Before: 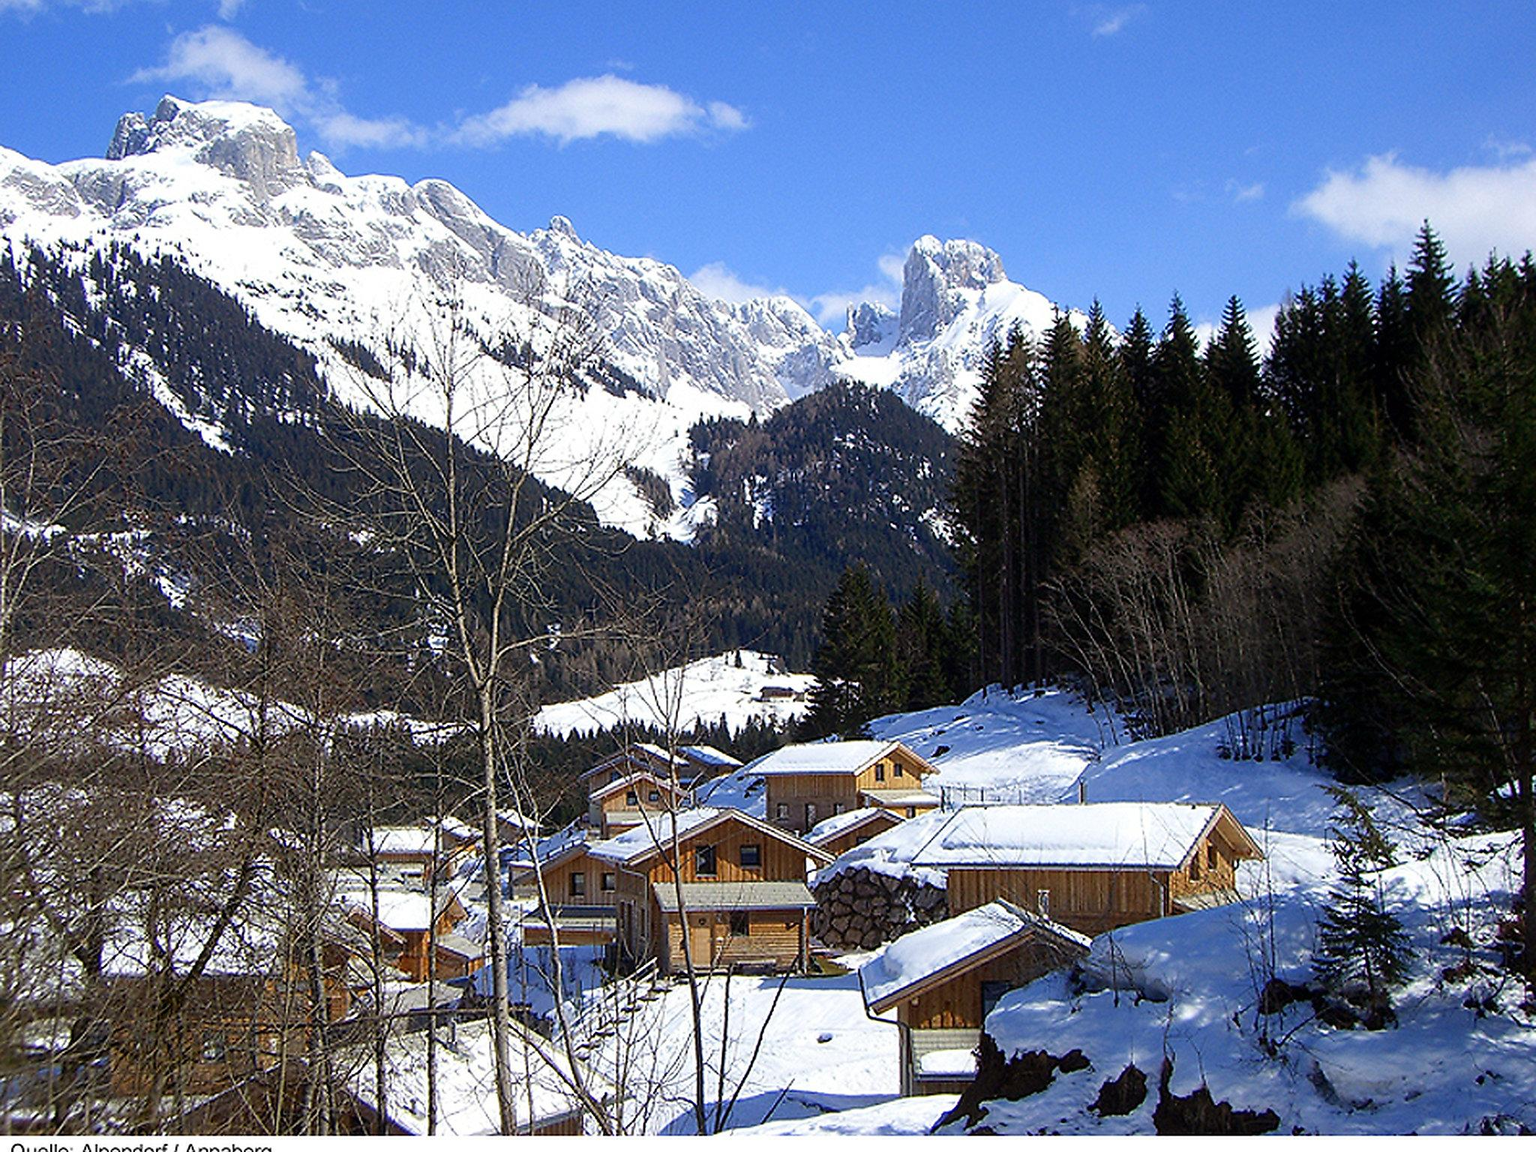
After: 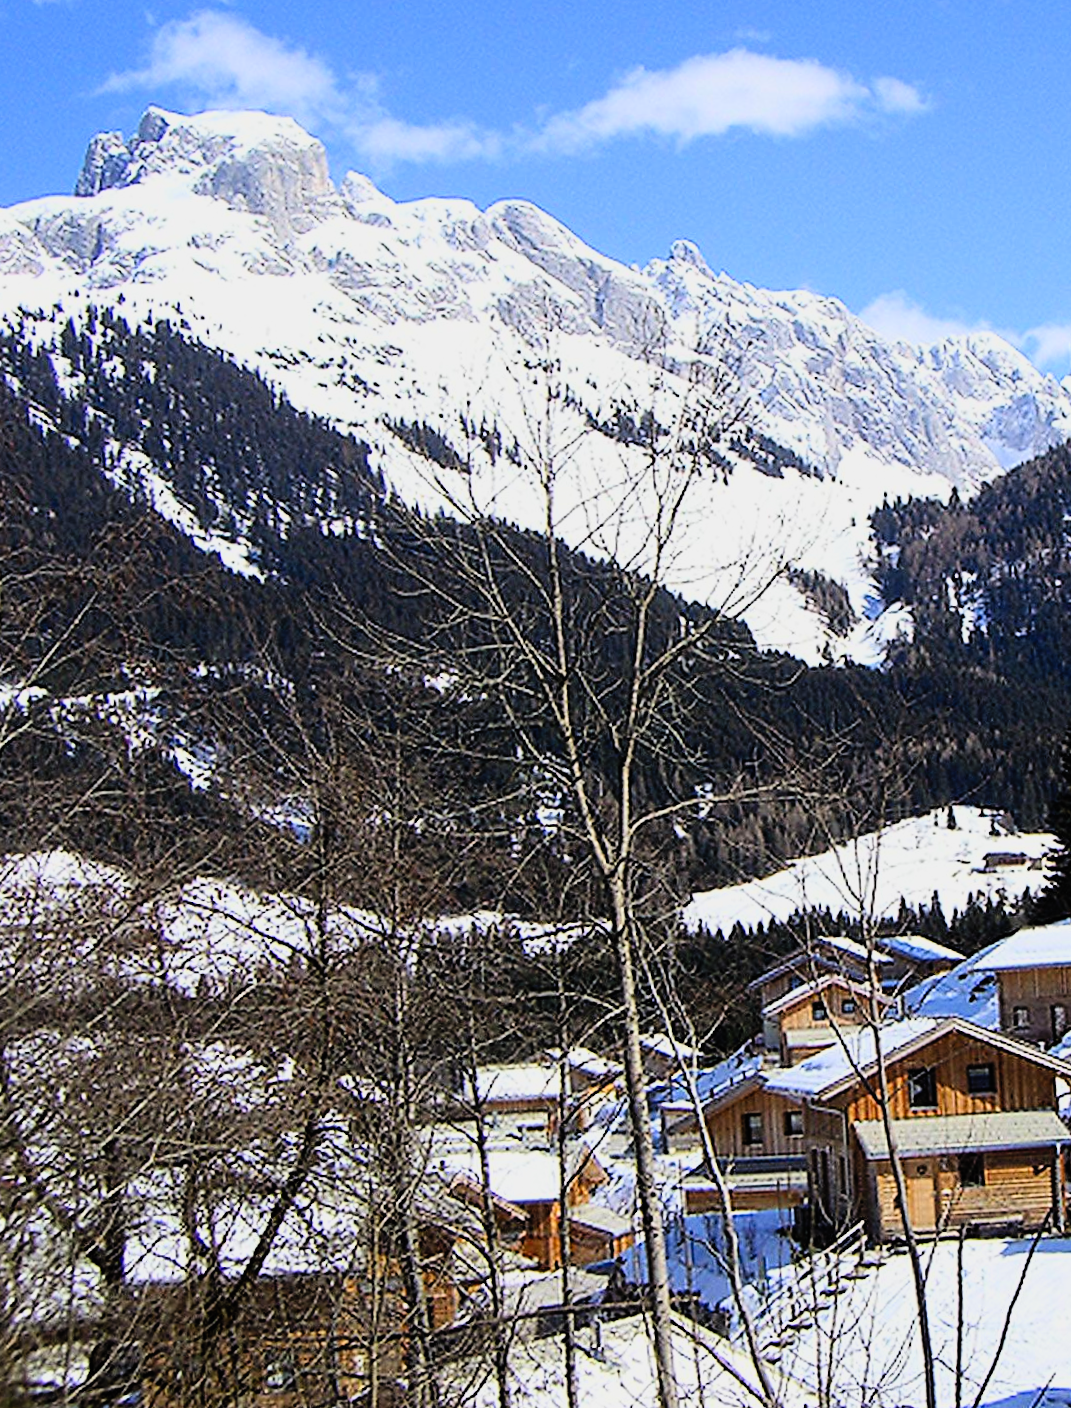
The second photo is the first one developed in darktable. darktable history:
rotate and perspective: rotation -3°, crop left 0.031, crop right 0.968, crop top 0.07, crop bottom 0.93
filmic rgb: black relative exposure -7.75 EV, white relative exposure 4.4 EV, threshold 3 EV, hardness 3.76, latitude 50%, contrast 1.1, color science v5 (2021), contrast in shadows safe, contrast in highlights safe, enable highlight reconstruction true
crop: left 0.587%, right 45.588%, bottom 0.086%
contrast brightness saturation: contrast 0.2, brightness 0.16, saturation 0.22
